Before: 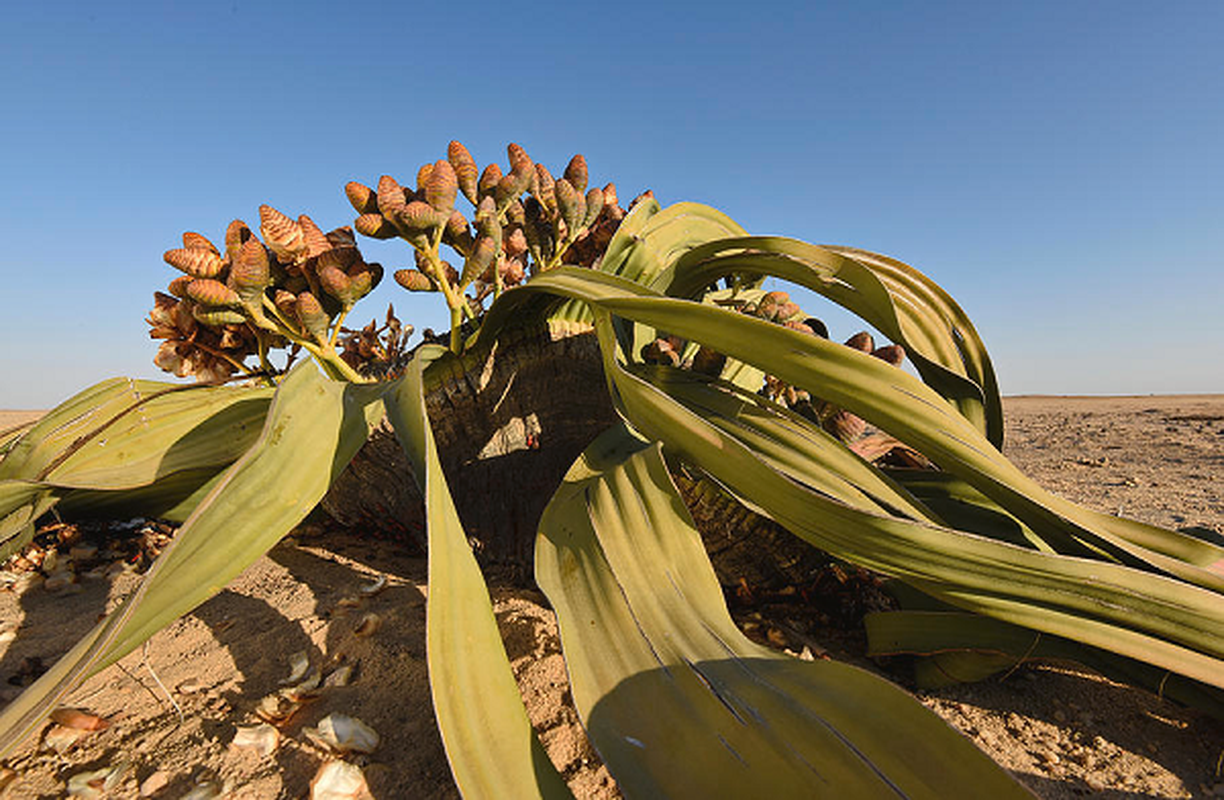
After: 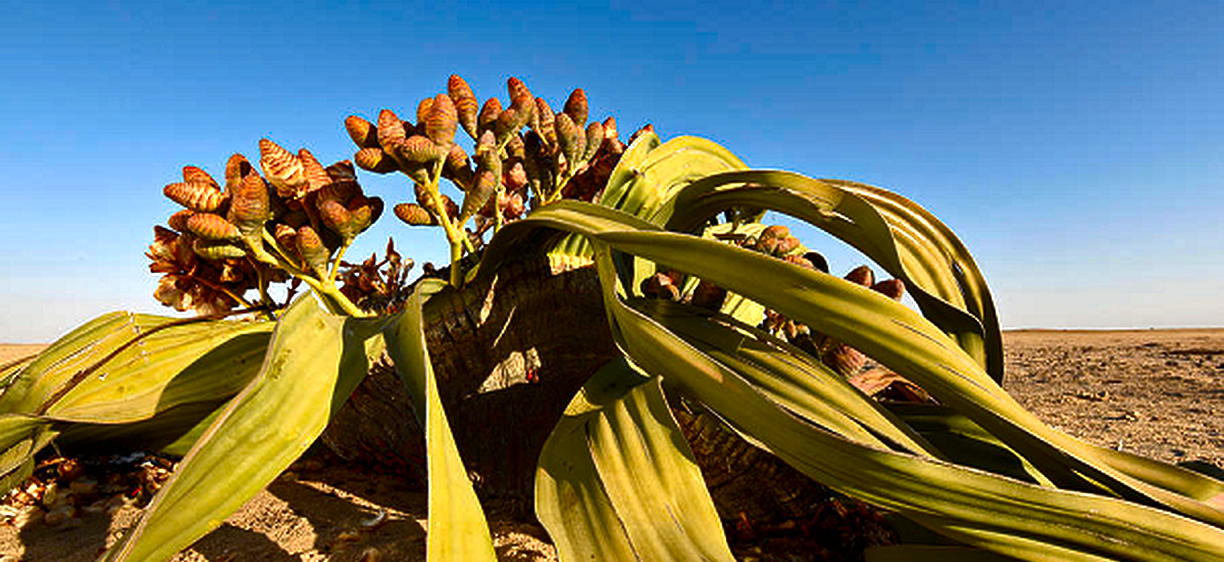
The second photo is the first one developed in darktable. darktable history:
haze removal: compatibility mode true, adaptive false
contrast brightness saturation: brightness -0.25, saturation 0.202
exposure: exposure 0.562 EV, compensate highlight preservation false
crop and rotate: top 8.309%, bottom 21.333%
local contrast: highlights 106%, shadows 100%, detail 119%, midtone range 0.2
